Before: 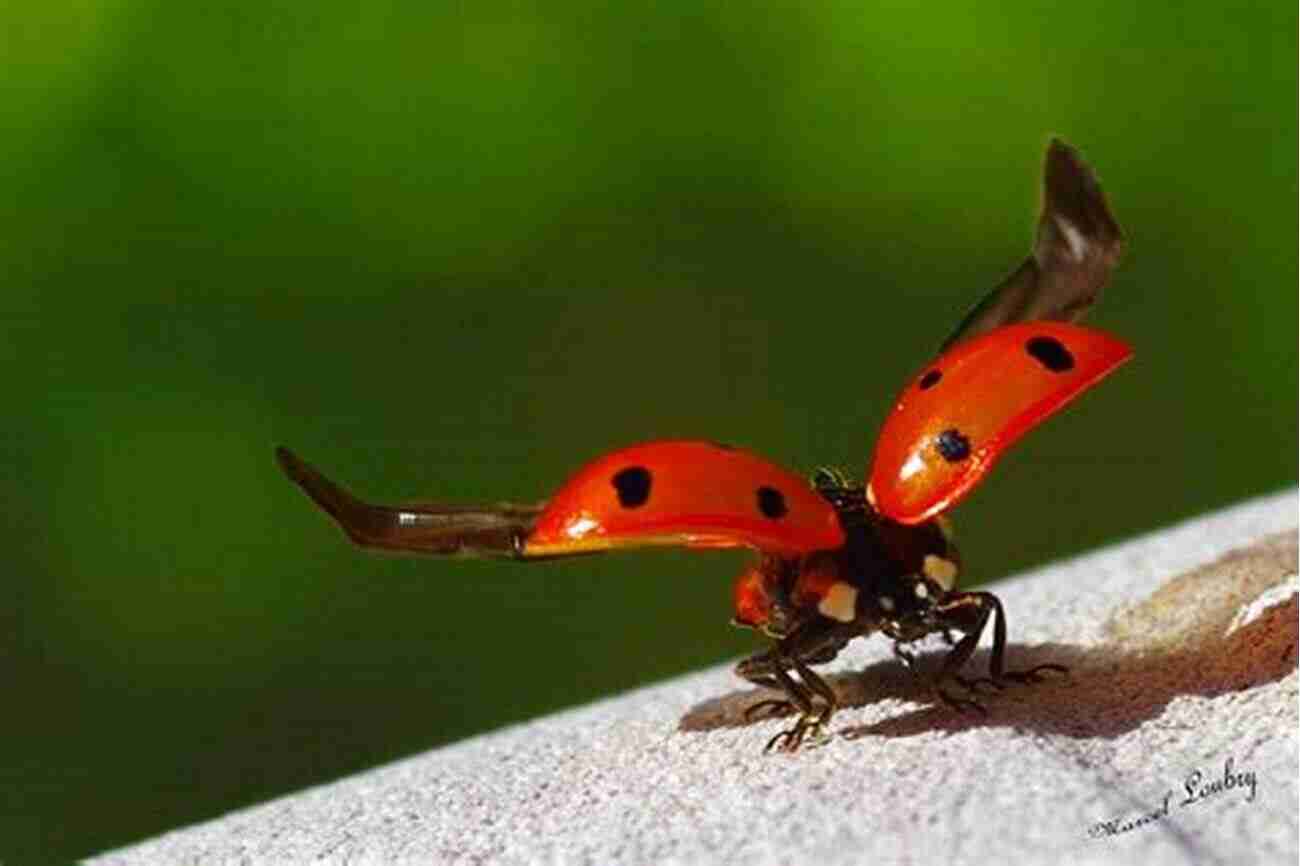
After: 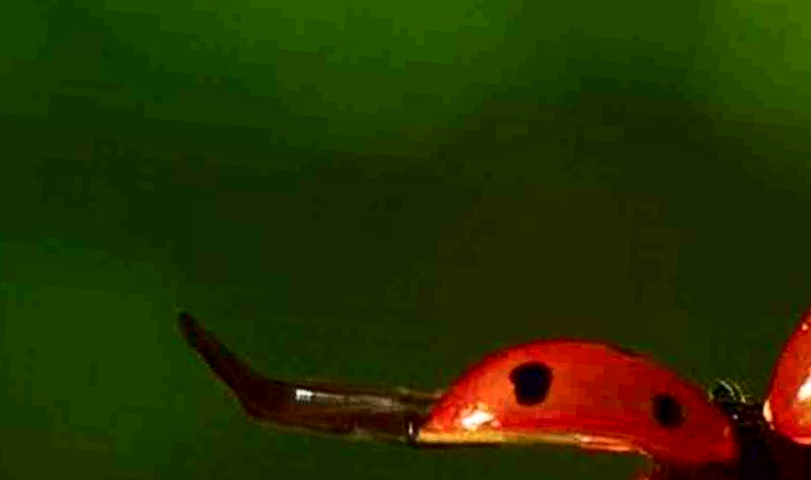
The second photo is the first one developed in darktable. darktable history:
contrast brightness saturation: contrast 0.28
local contrast: mode bilateral grid, contrast 20, coarseness 50, detail 120%, midtone range 0.2
white balance: red 0.986, blue 1.01
rotate and perspective: crop left 0, crop top 0
crop and rotate: angle -4.99°, left 2.122%, top 6.945%, right 27.566%, bottom 30.519%
